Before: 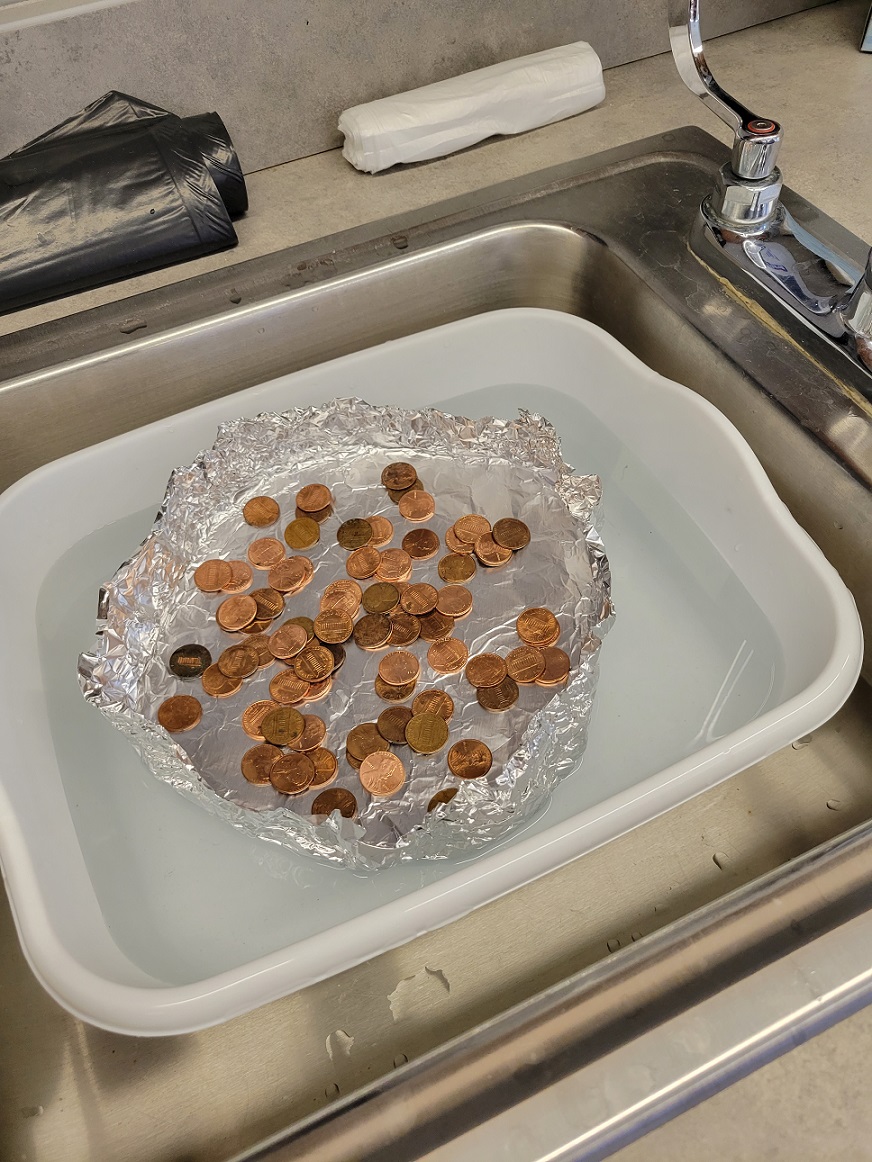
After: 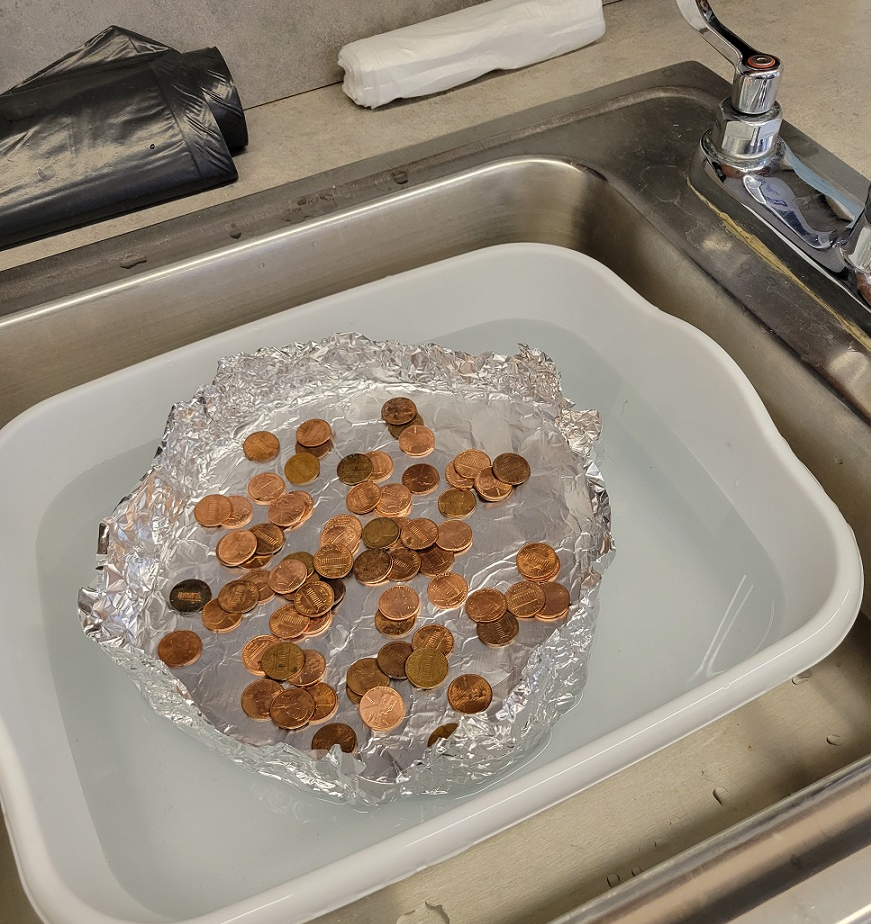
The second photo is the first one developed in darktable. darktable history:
crop and rotate: top 5.663%, bottom 14.791%
